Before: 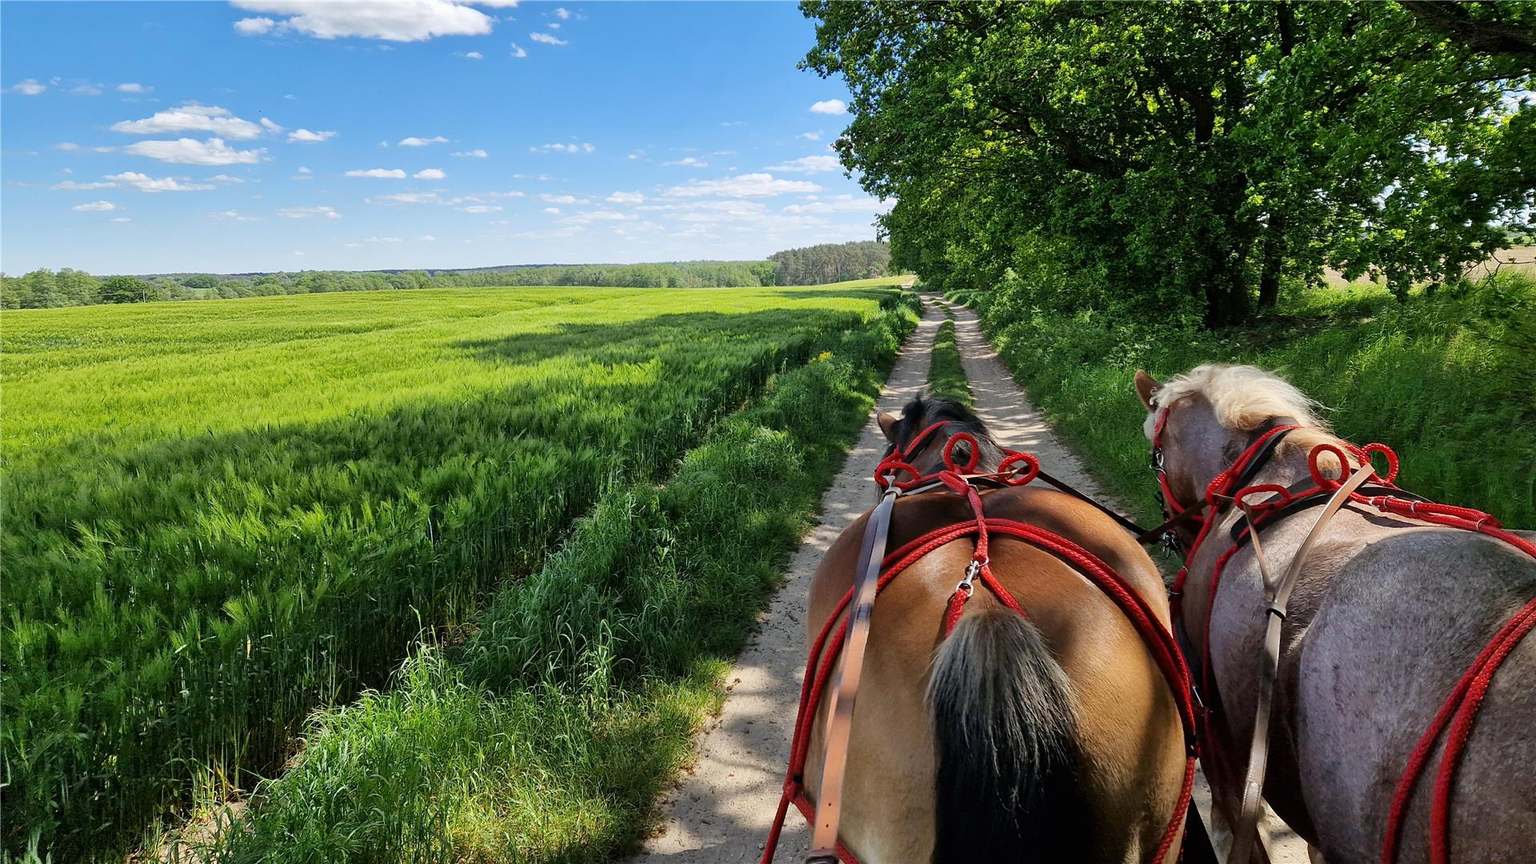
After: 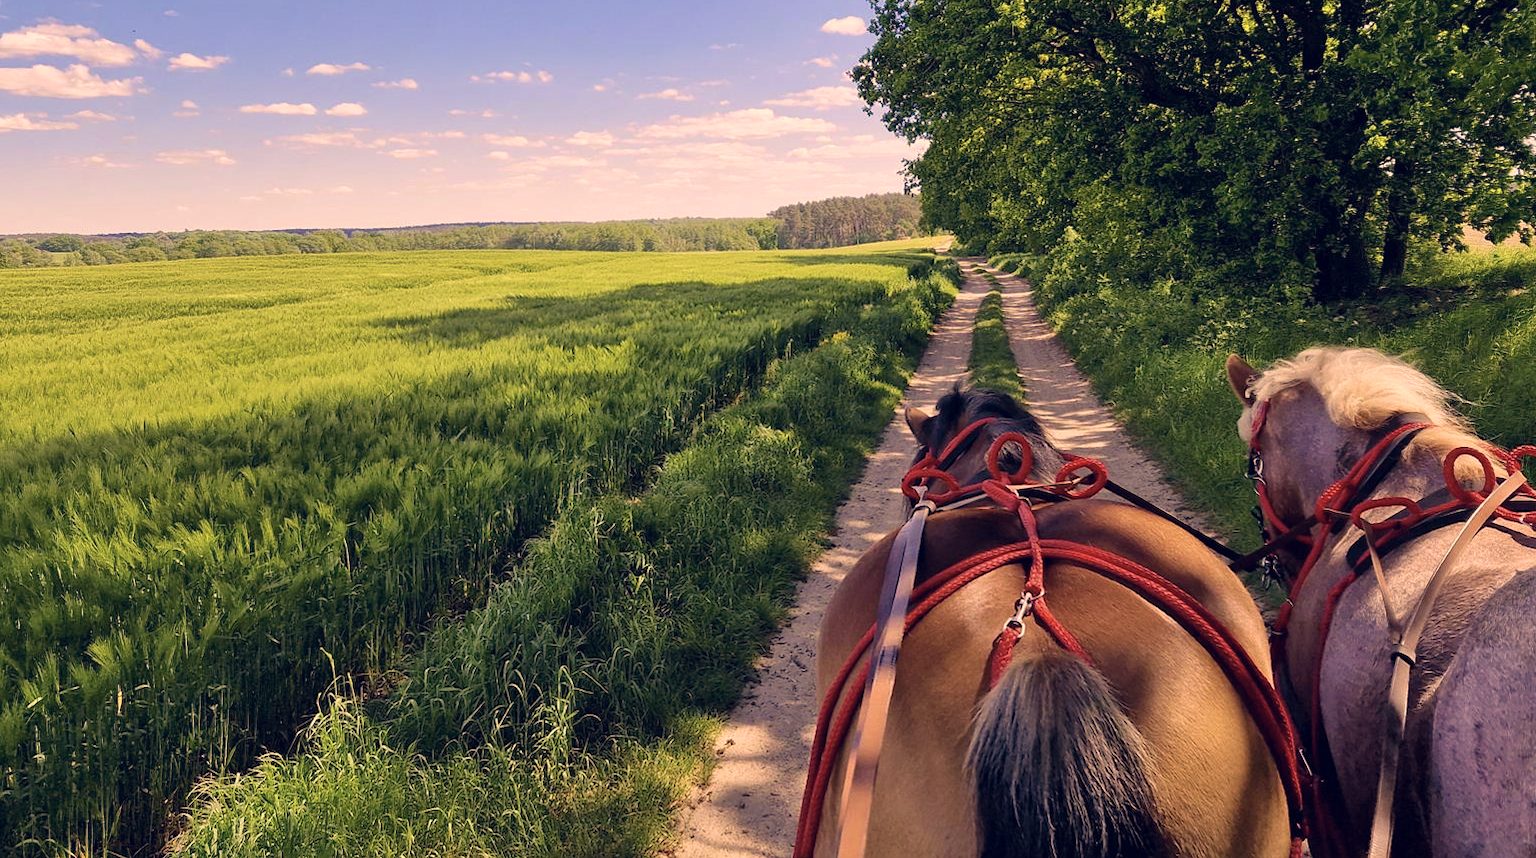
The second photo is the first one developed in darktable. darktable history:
crop and rotate: left 9.998%, top 10.019%, right 9.92%, bottom 10.368%
tone equalizer: mask exposure compensation -0.485 EV
color correction: highlights a* 19.6, highlights b* 27.09, shadows a* 3.35, shadows b* -17.46, saturation 0.746
velvia: strength 39.04%
